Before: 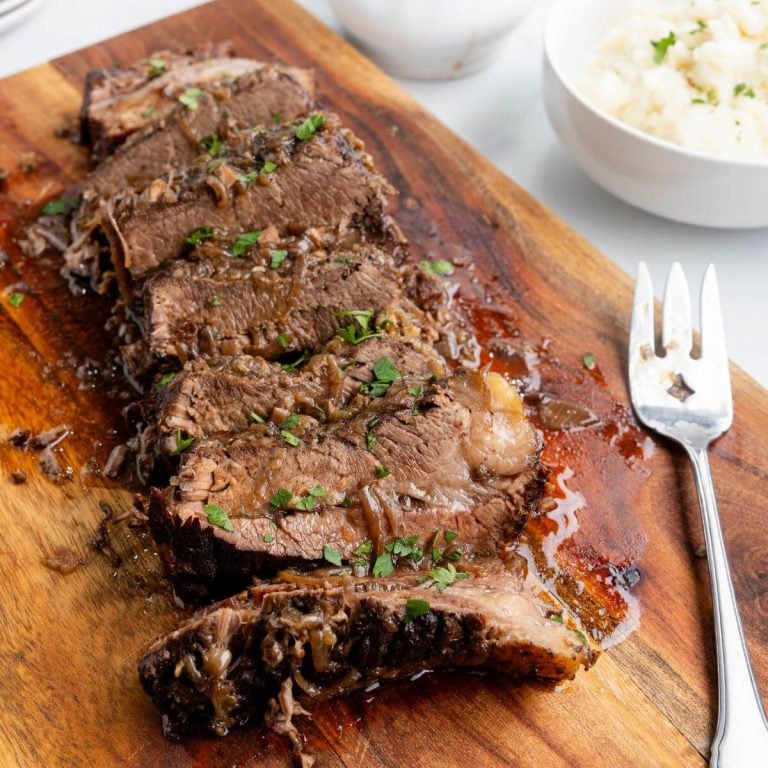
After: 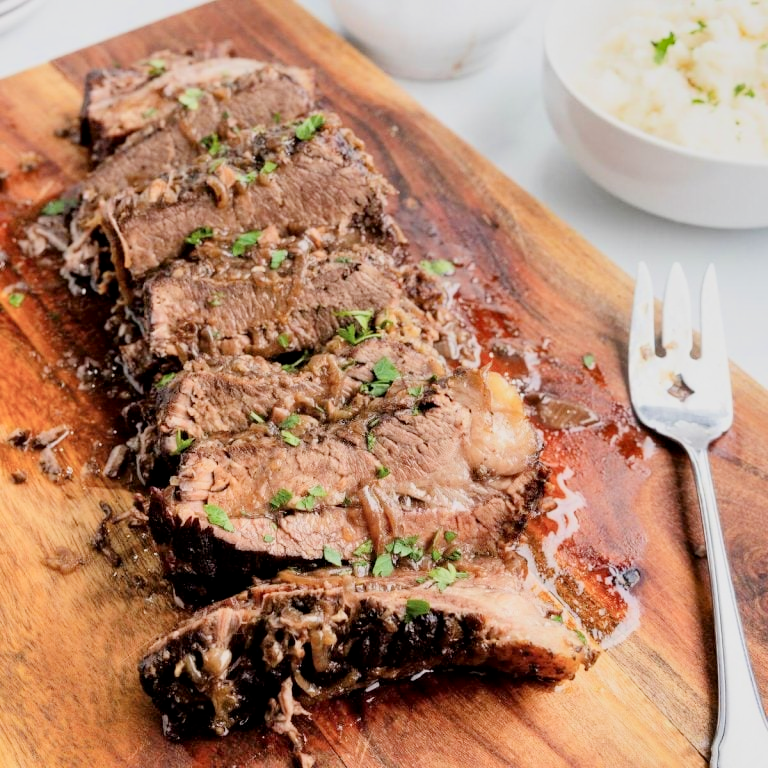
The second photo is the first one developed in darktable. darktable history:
exposure: exposure 0.757 EV, compensate highlight preservation false
shadows and highlights: radius 133.54, soften with gaussian
tone curve: curves: ch0 [(0, 0) (0.004, 0.001) (0.133, 0.112) (0.325, 0.362) (0.832, 0.893) (1, 1)], color space Lab, independent channels, preserve colors none
filmic rgb: black relative exposure -8.84 EV, white relative exposure 4.98 EV, target black luminance 0%, hardness 3.79, latitude 66.7%, contrast 0.816, highlights saturation mix 11.45%, shadows ↔ highlights balance 20.22%
